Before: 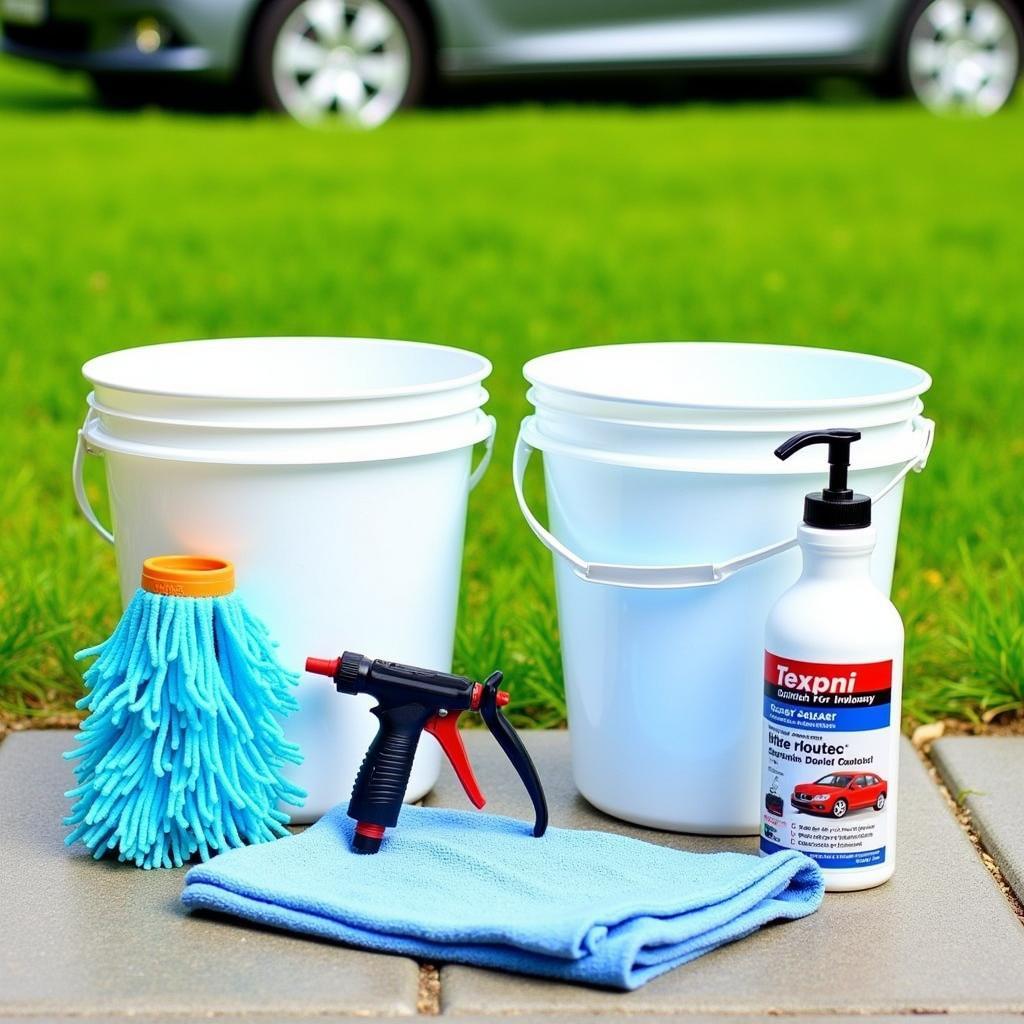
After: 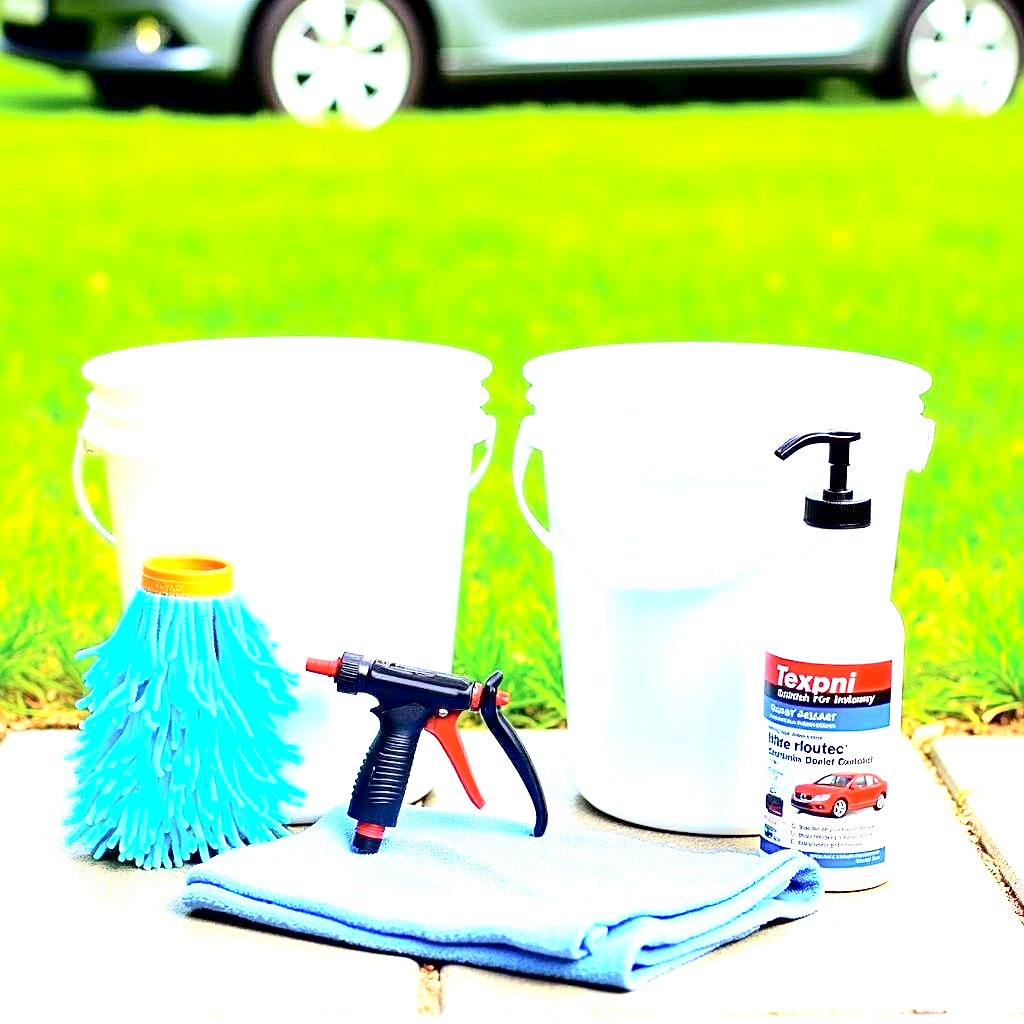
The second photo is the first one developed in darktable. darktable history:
sharpen: radius 2.162, amount 0.389, threshold 0.131
exposure: black level correction 0.001, exposure 1.845 EV, compensate exposure bias true, compensate highlight preservation false
tone curve: curves: ch0 [(0, 0) (0.003, 0.012) (0.011, 0.015) (0.025, 0.023) (0.044, 0.036) (0.069, 0.047) (0.1, 0.062) (0.136, 0.1) (0.177, 0.15) (0.224, 0.219) (0.277, 0.3) (0.335, 0.401) (0.399, 0.49) (0.468, 0.569) (0.543, 0.641) (0.623, 0.73) (0.709, 0.806) (0.801, 0.88) (0.898, 0.939) (1, 1)], color space Lab, independent channels, preserve colors none
